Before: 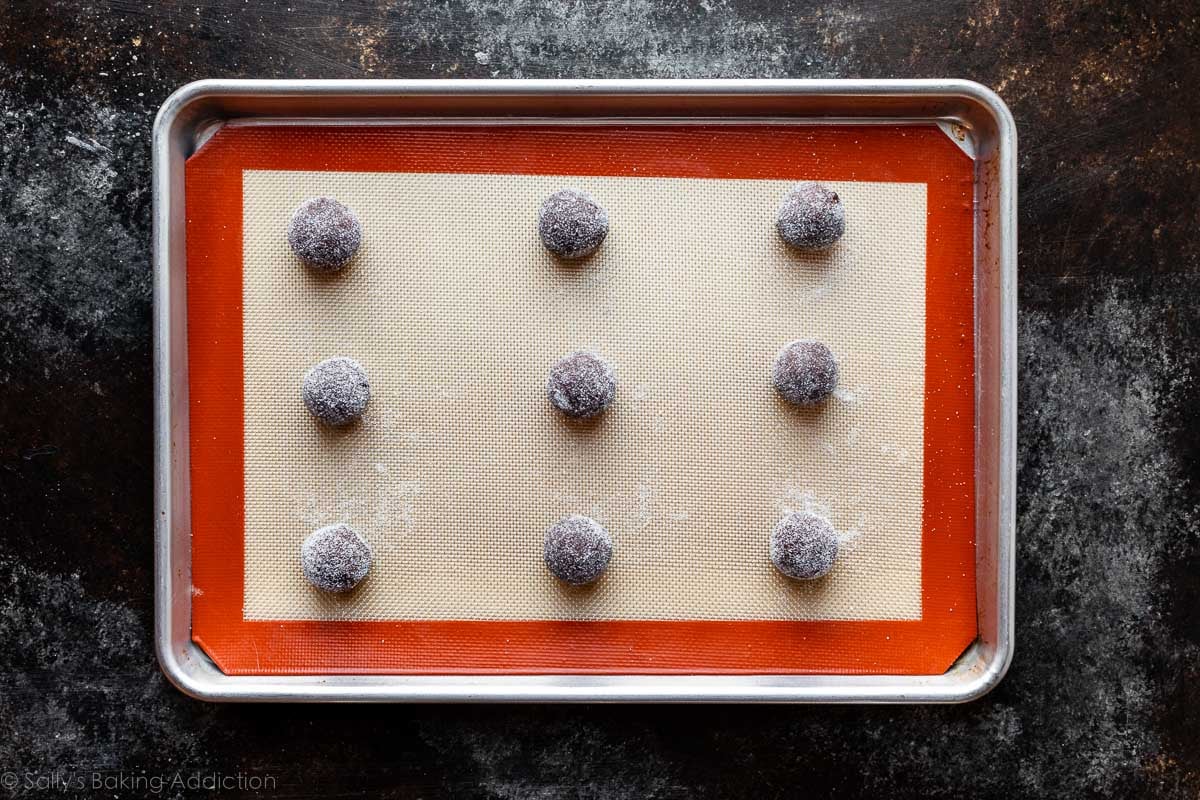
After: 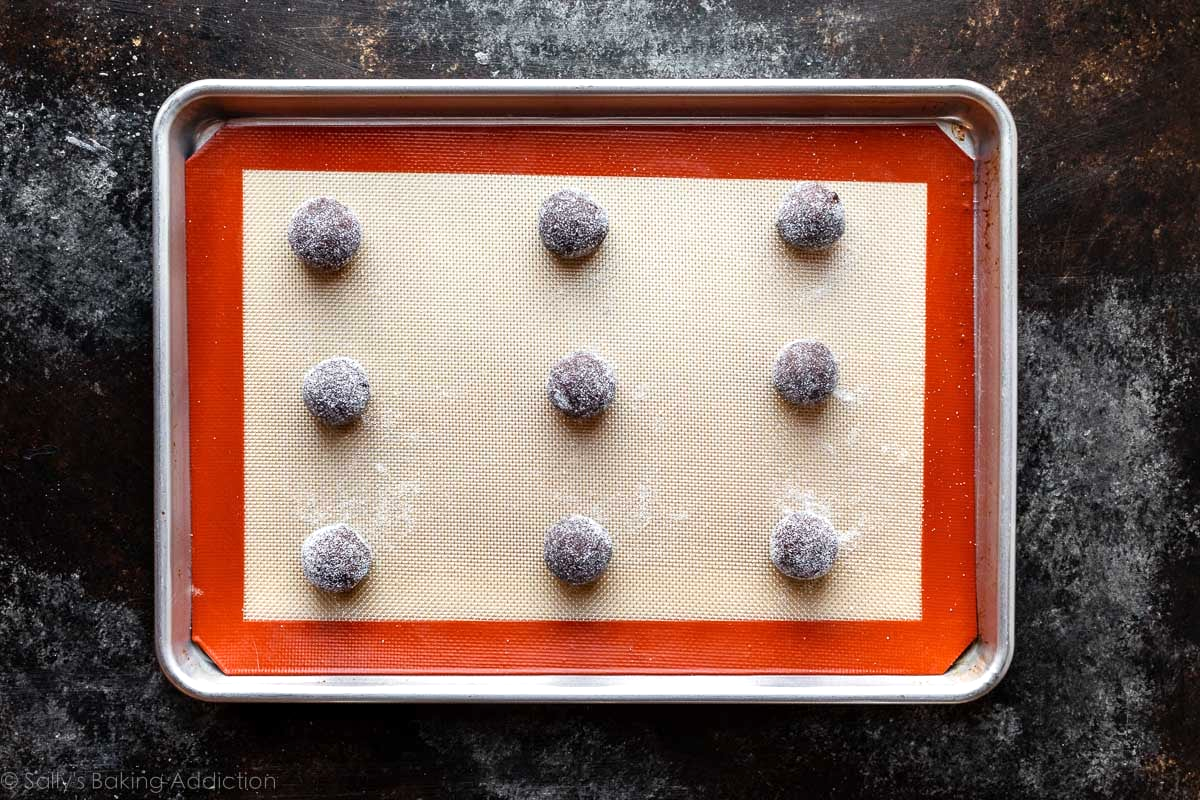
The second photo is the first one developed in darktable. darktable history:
exposure: exposure 0.252 EV, compensate highlight preservation false
